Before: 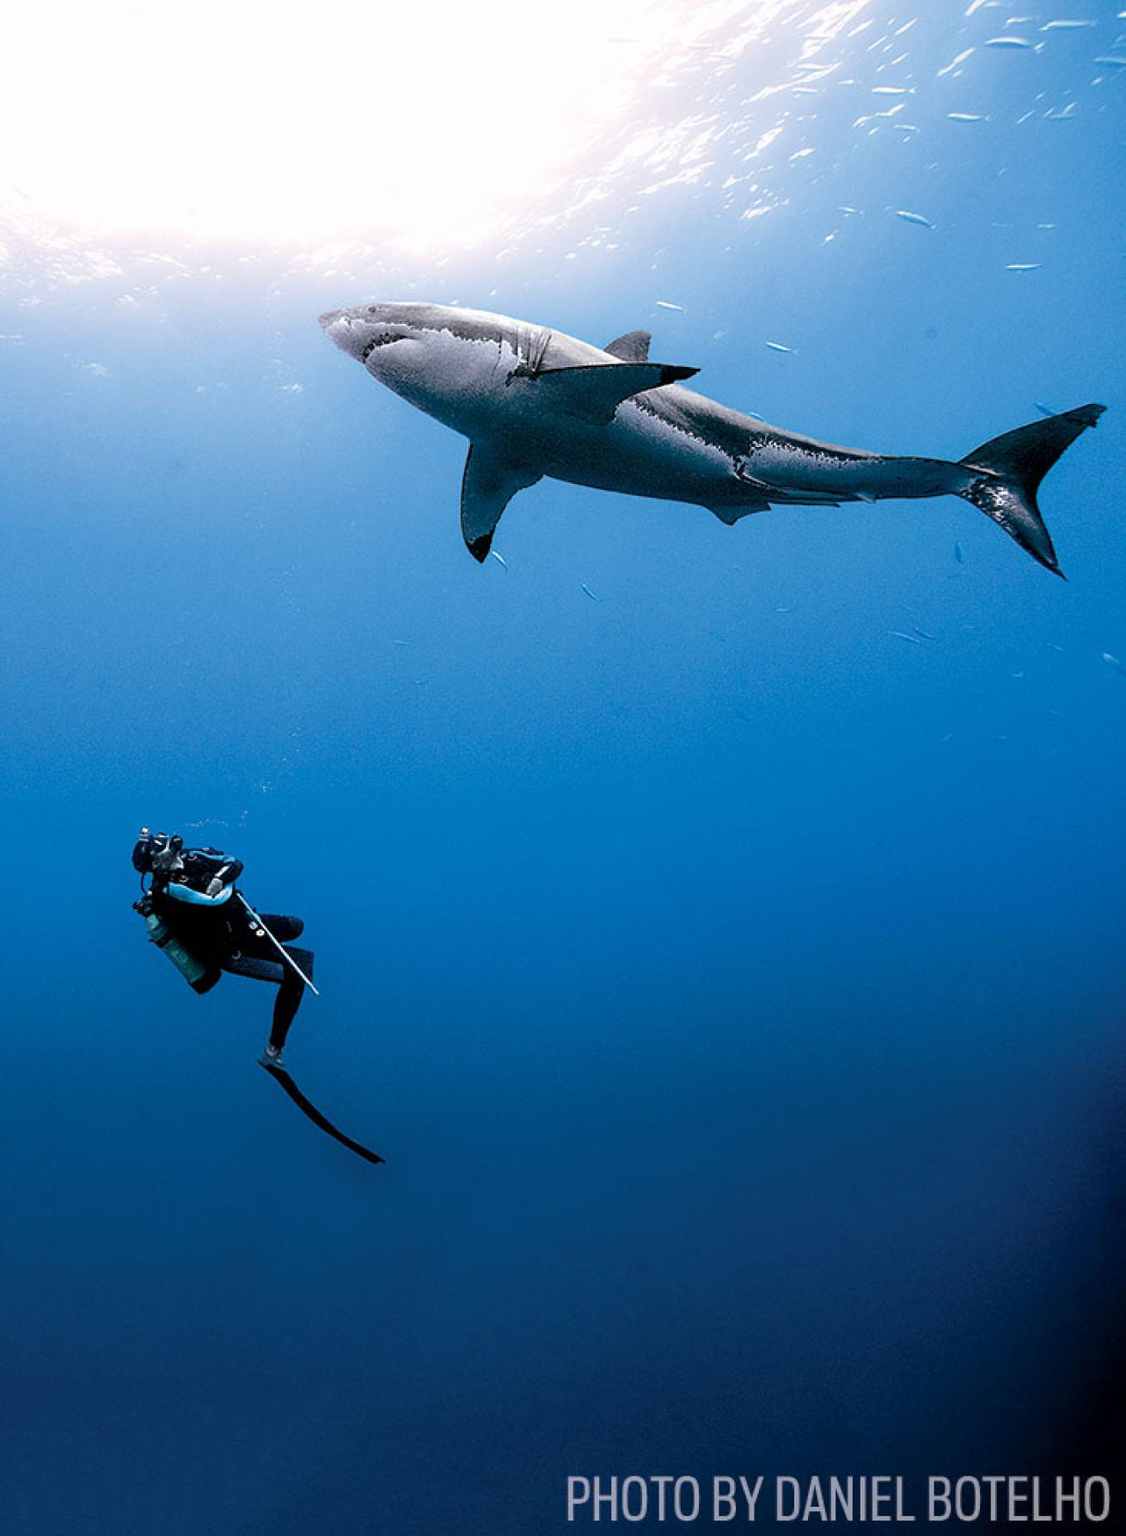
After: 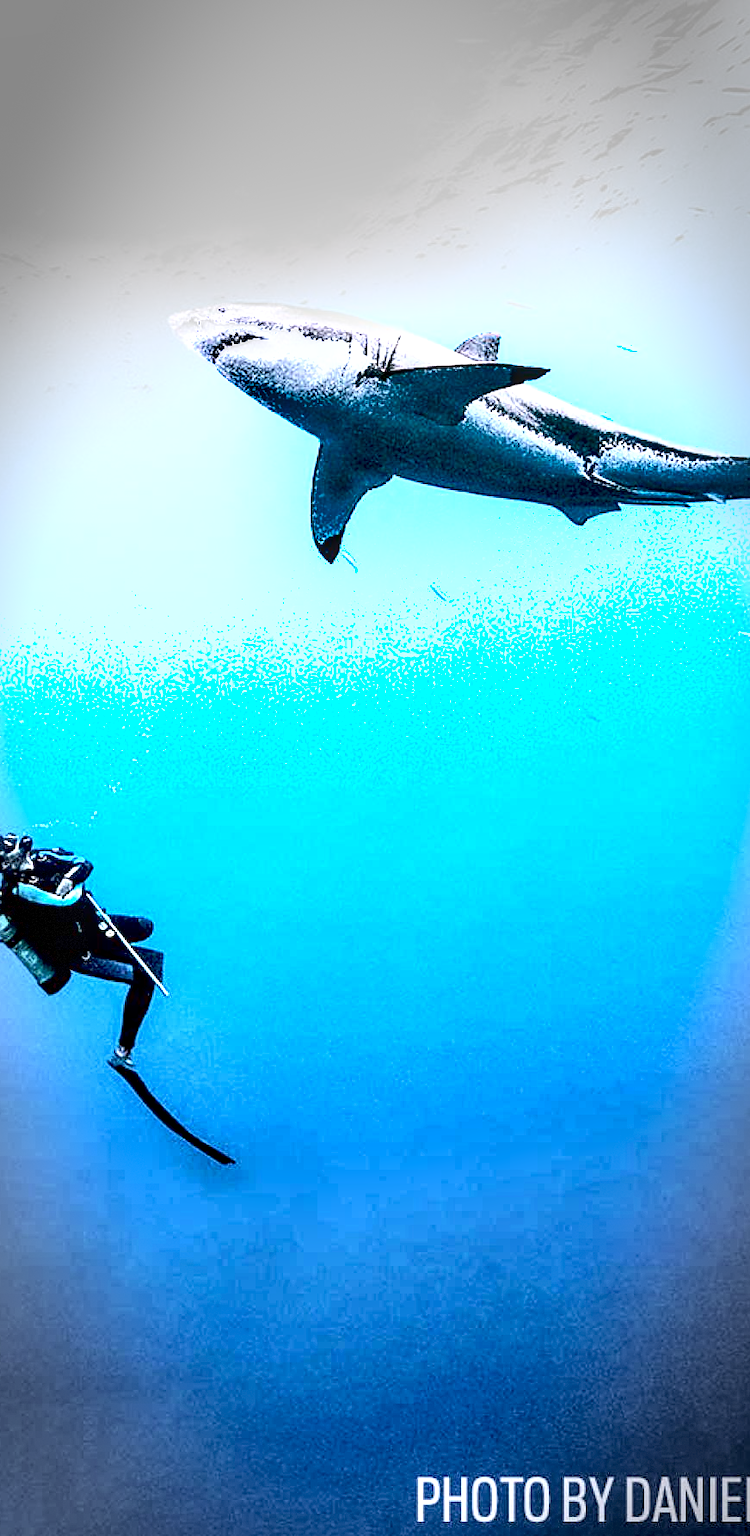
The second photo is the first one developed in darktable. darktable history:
sharpen: amount 0.207
crop and rotate: left 13.368%, right 19.959%
contrast brightness saturation: contrast 0.235, brightness 0.088
exposure: black level correction 0.005, exposure 2.086 EV, compensate exposure bias true, compensate highlight preservation false
vignetting: automatic ratio true, dithering 8-bit output
shadows and highlights: low approximation 0.01, soften with gaussian
local contrast: detail 150%
